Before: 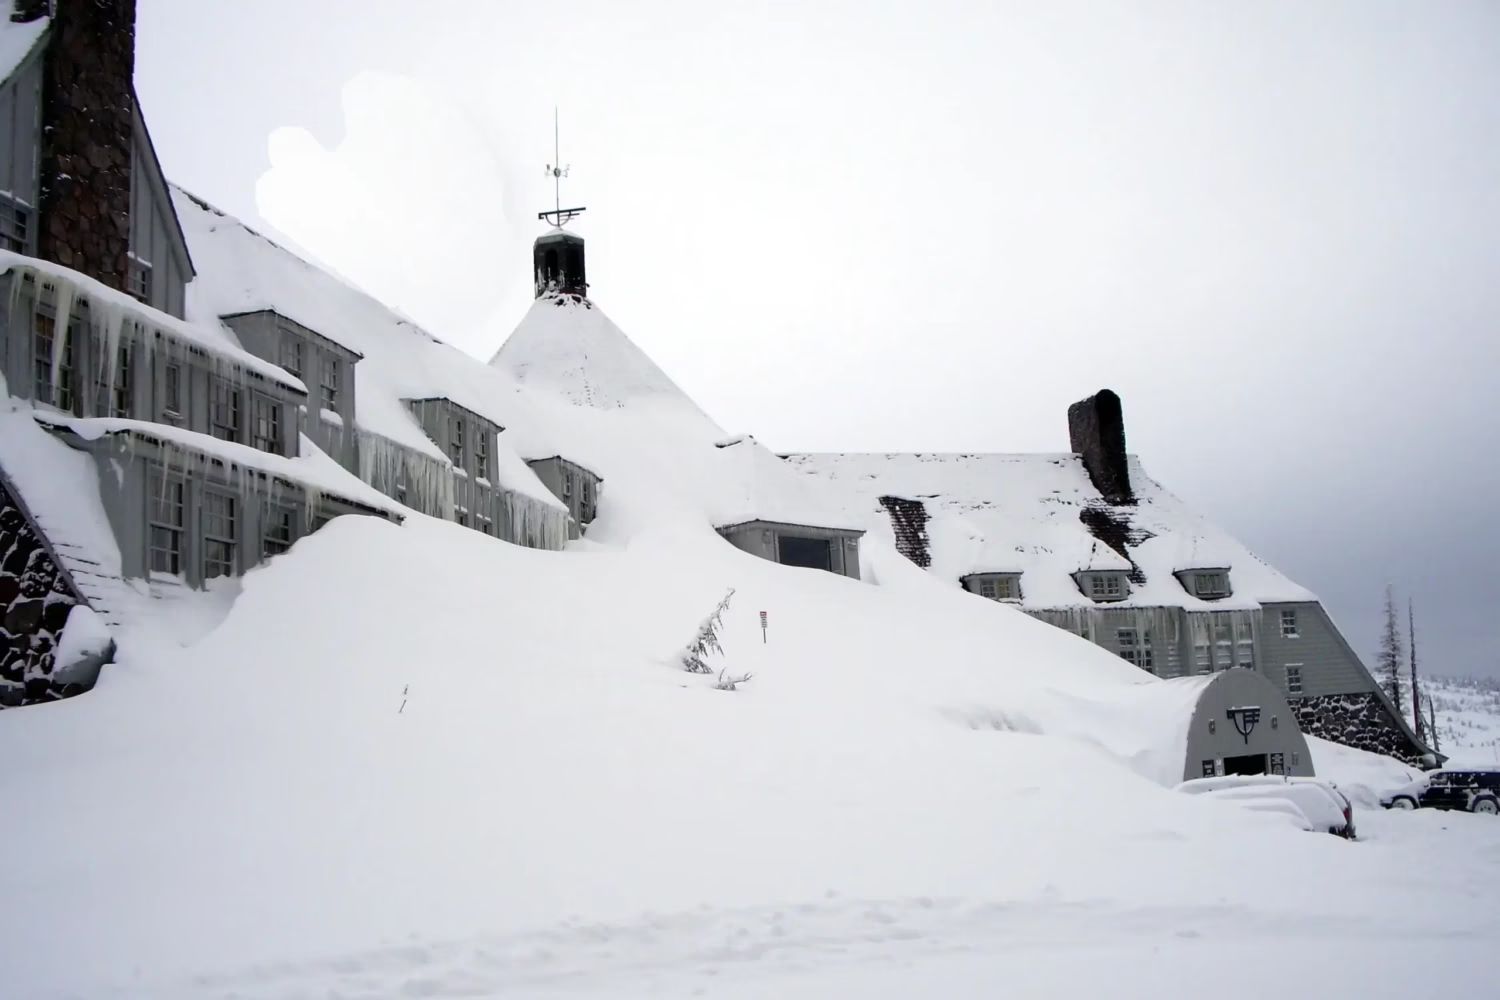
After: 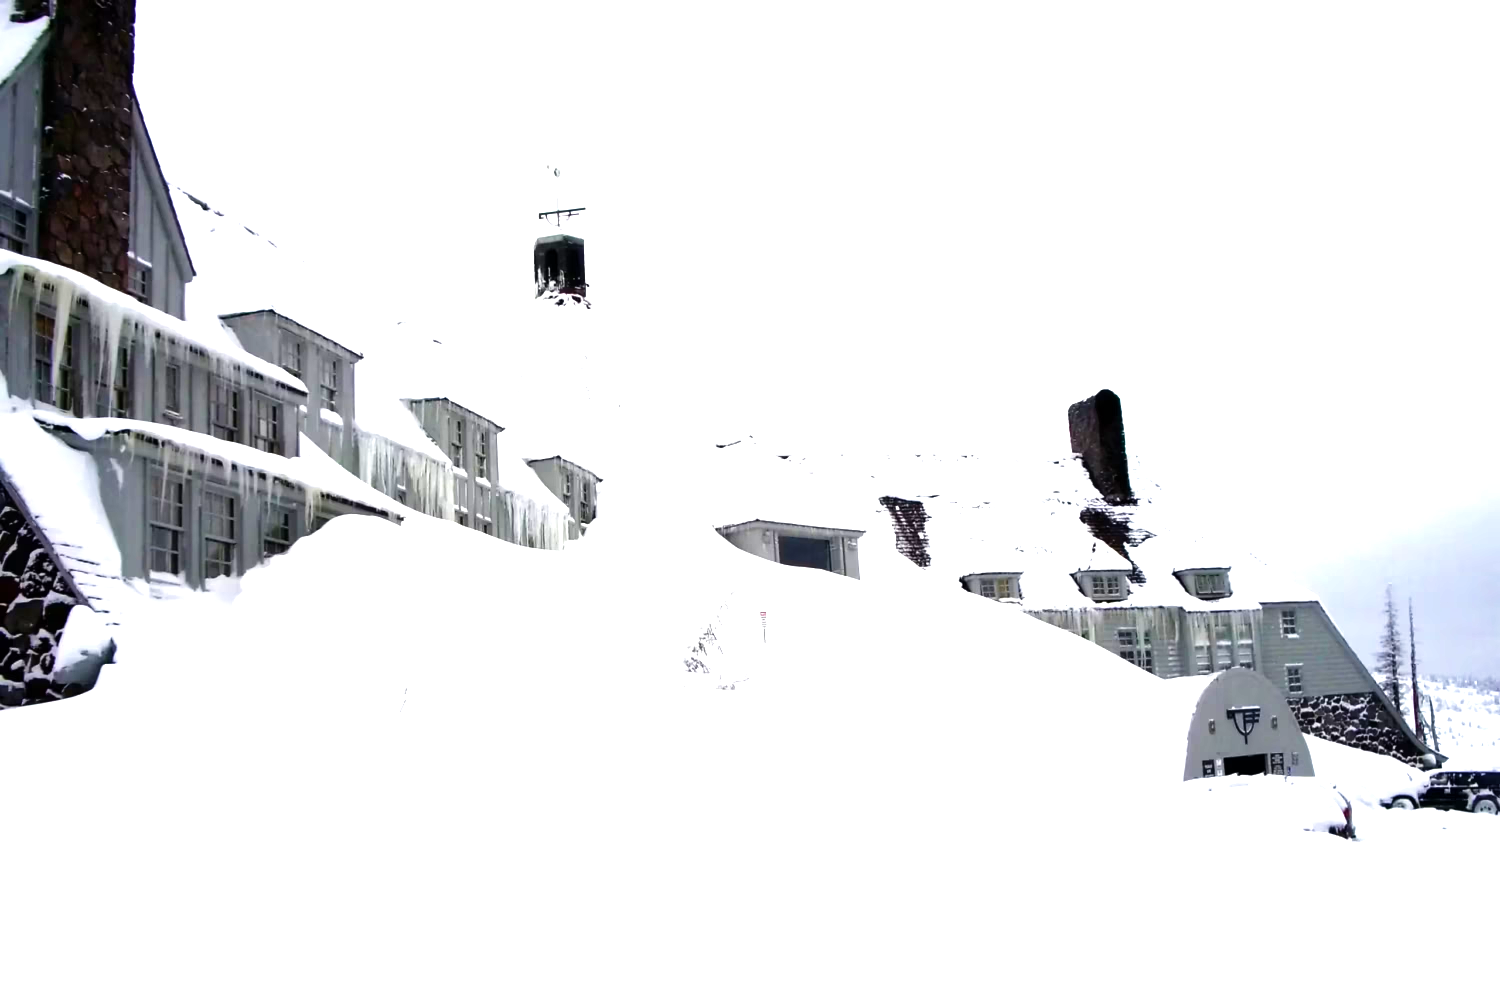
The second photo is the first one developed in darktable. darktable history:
color balance rgb: shadows lift › luminance -20%, power › hue 72.24°, highlights gain › luminance 15%, global offset › hue 171.6°, perceptual saturation grading › highlights -30%, perceptual saturation grading › shadows 20%, global vibrance 30%, contrast 10%
exposure: exposure 0.95 EV, compensate highlight preservation false
velvia: on, module defaults
